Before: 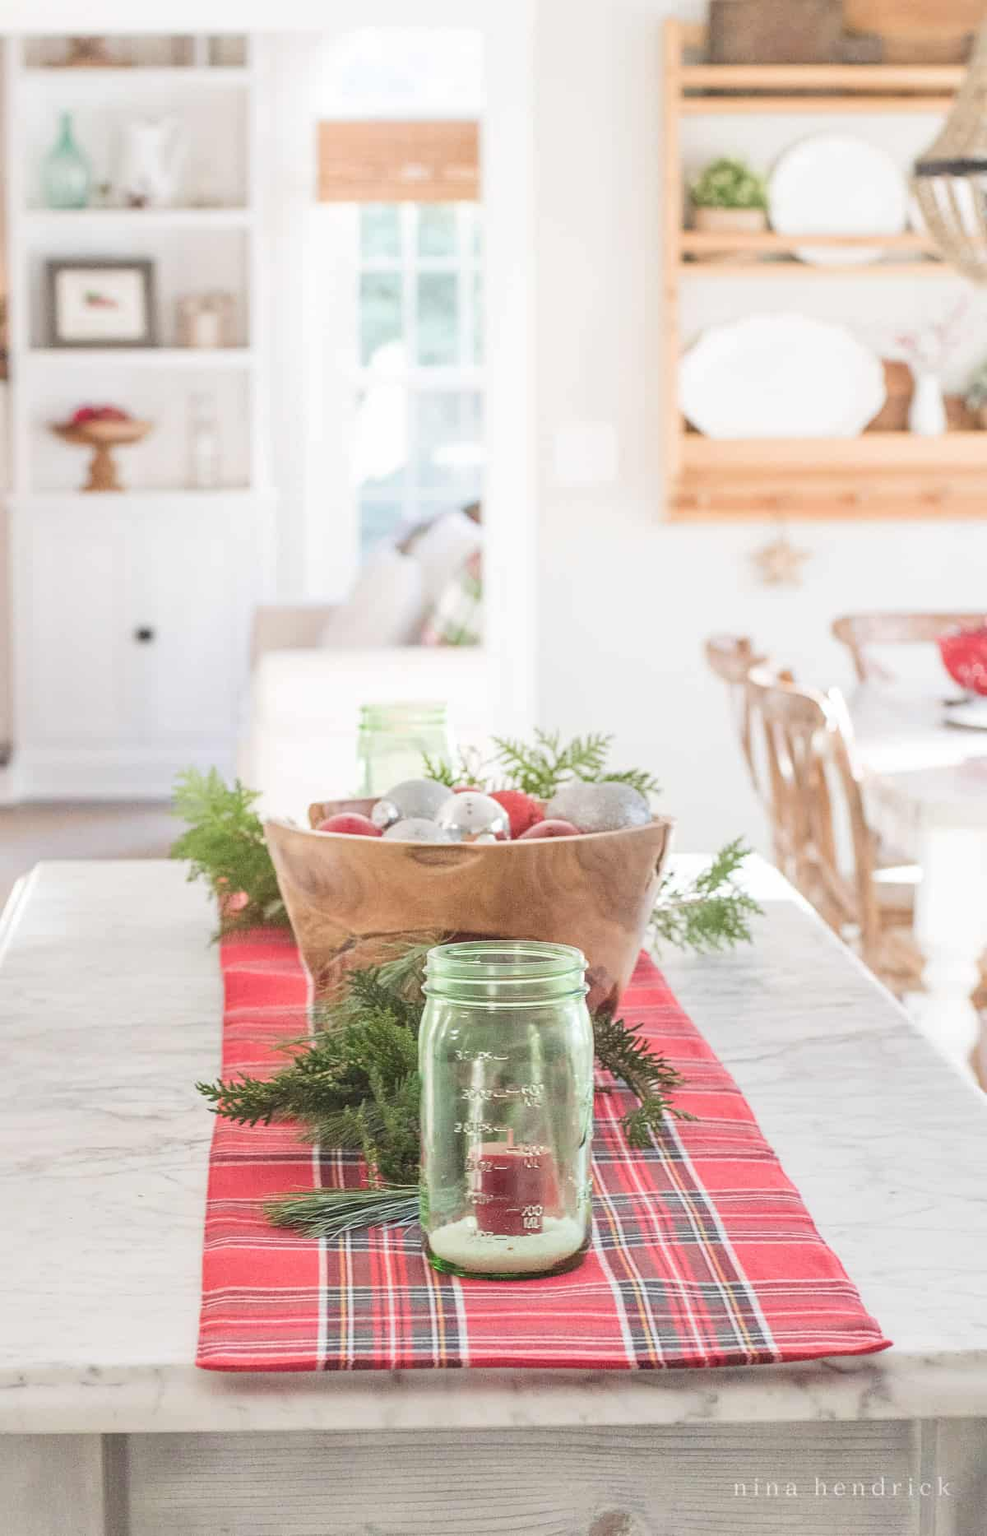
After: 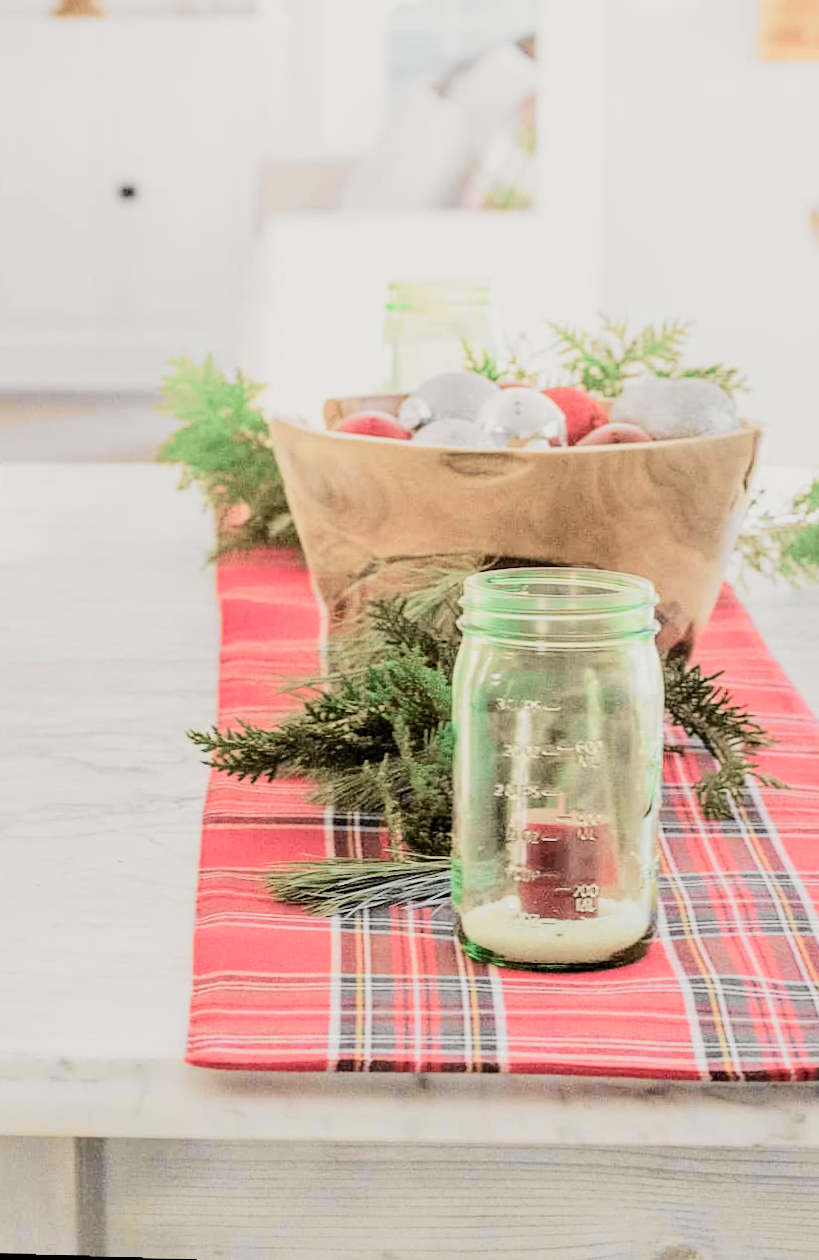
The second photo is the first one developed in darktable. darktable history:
crop and rotate: angle -0.82°, left 3.85%, top 31.828%, right 27.992%
filmic rgb: black relative exposure -3.86 EV, white relative exposure 3.48 EV, hardness 2.63, contrast 1.103
tone curve: curves: ch0 [(0.014, 0) (0.13, 0.09) (0.227, 0.211) (0.346, 0.388) (0.499, 0.598) (0.662, 0.76) (0.795, 0.846) (1, 0.969)]; ch1 [(0, 0) (0.366, 0.367) (0.447, 0.417) (0.473, 0.484) (0.504, 0.502) (0.525, 0.518) (0.564, 0.548) (0.639, 0.643) (1, 1)]; ch2 [(0, 0) (0.333, 0.346) (0.375, 0.375) (0.424, 0.43) (0.476, 0.498) (0.496, 0.505) (0.517, 0.515) (0.542, 0.564) (0.583, 0.6) (0.64, 0.622) (0.723, 0.676) (1, 1)], color space Lab, independent channels, preserve colors none
rotate and perspective: lens shift (vertical) 0.048, lens shift (horizontal) -0.024, automatic cropping off
